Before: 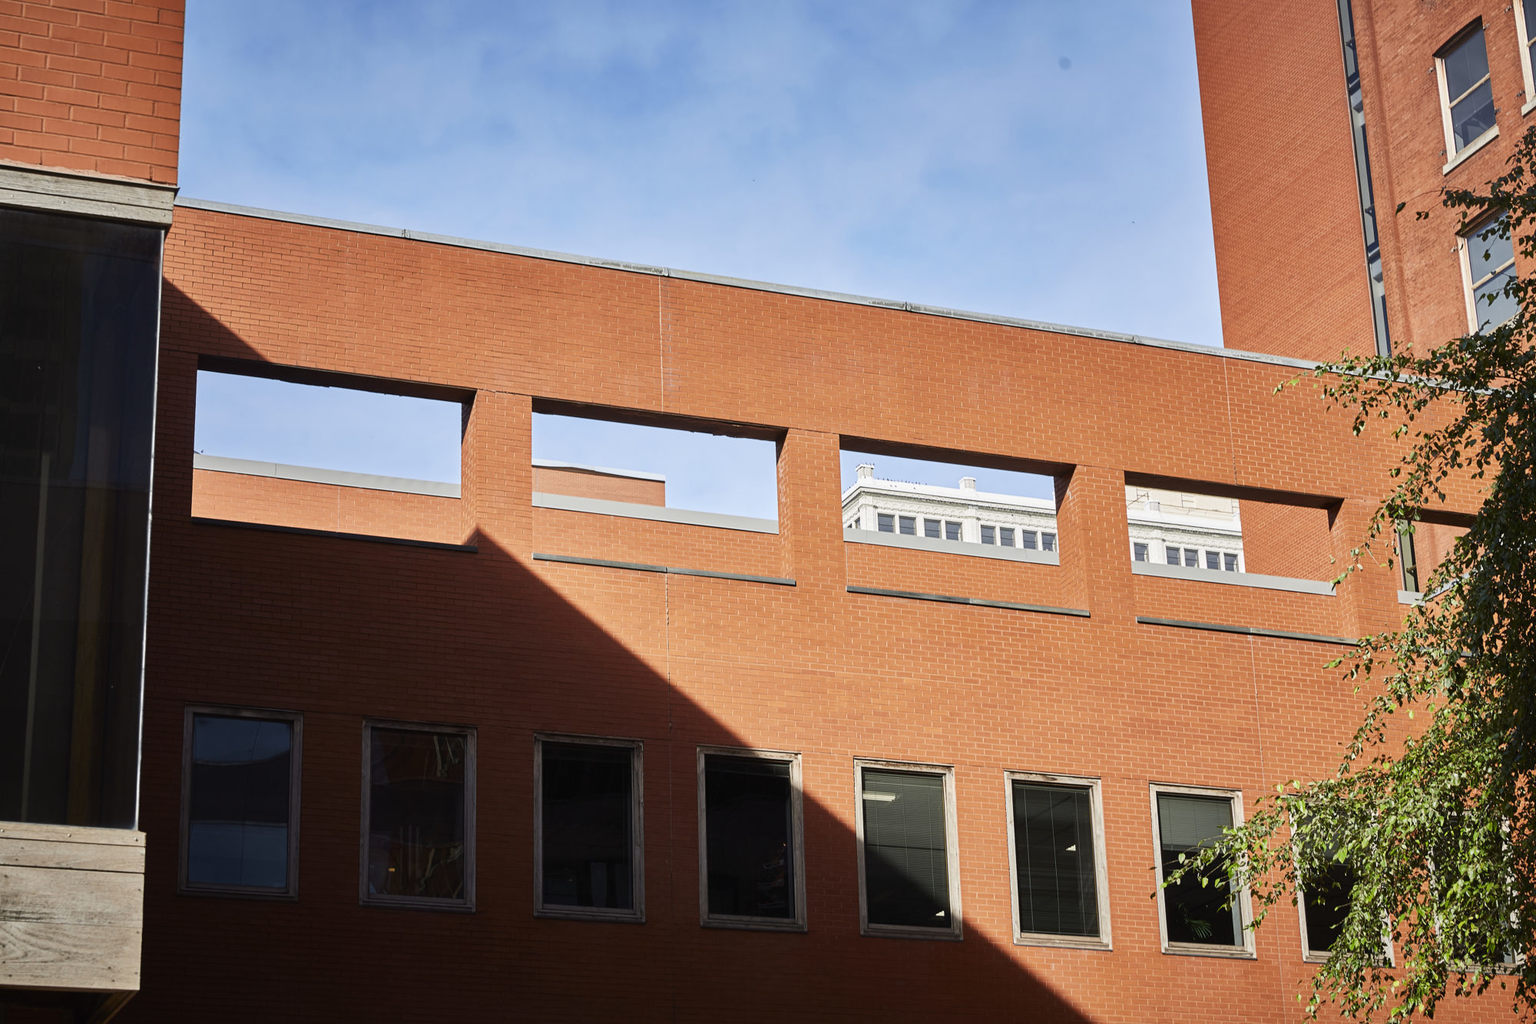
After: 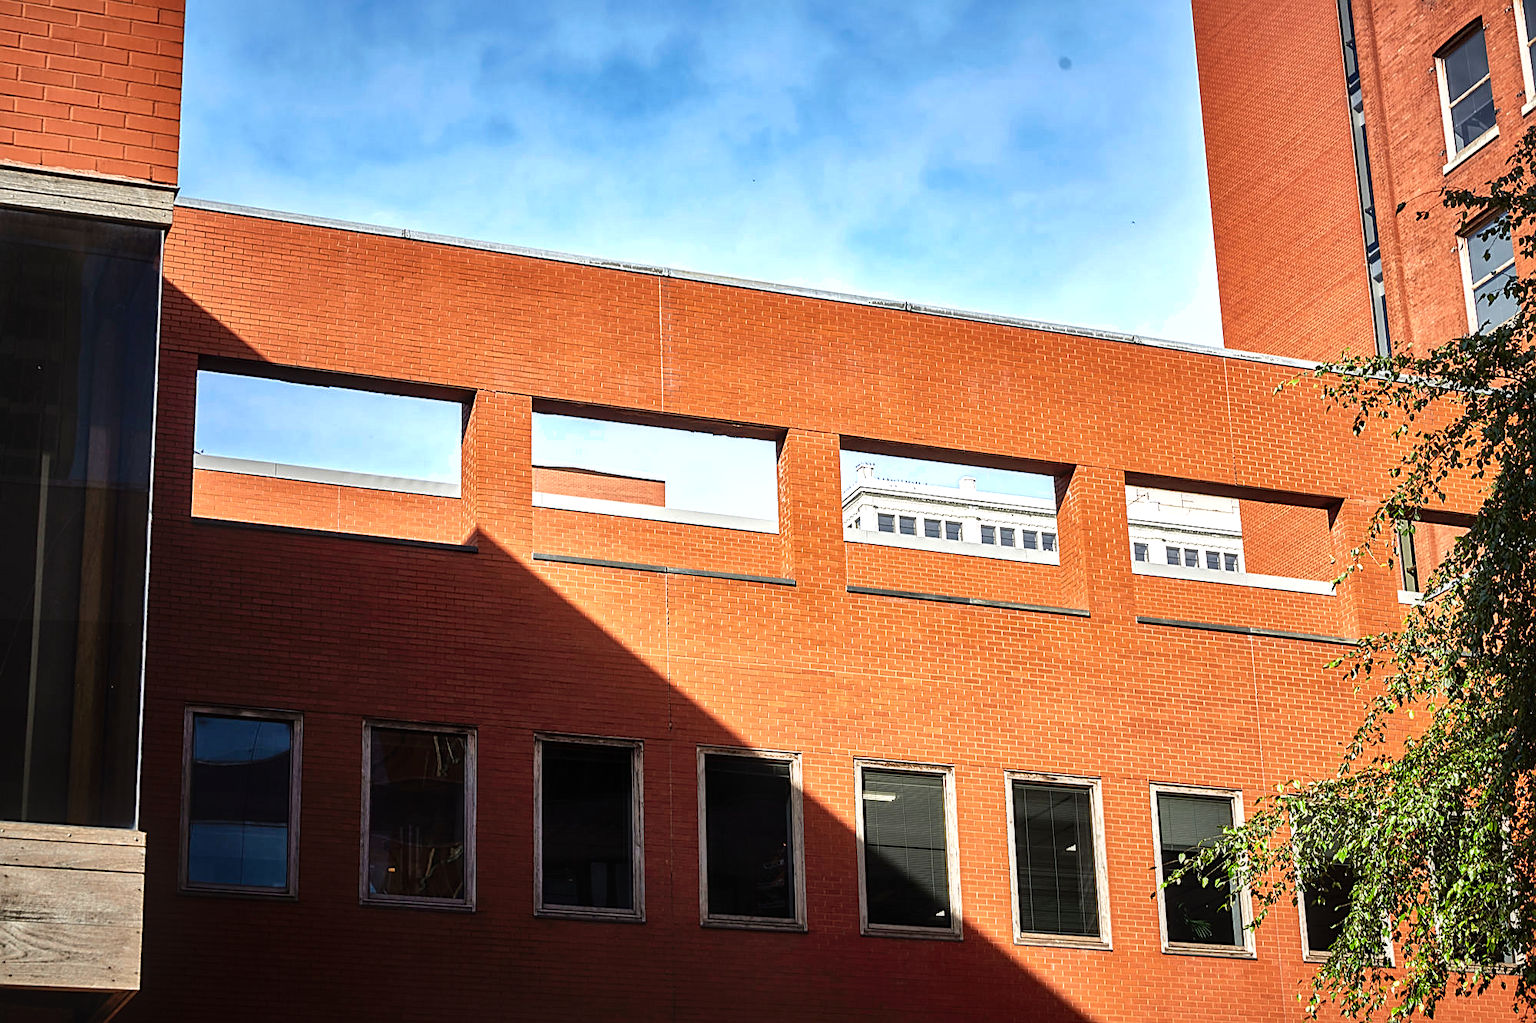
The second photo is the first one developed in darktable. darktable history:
shadows and highlights: on, module defaults
sharpen: on, module defaults
tone equalizer: -8 EV -0.75 EV, -7 EV -0.7 EV, -6 EV -0.6 EV, -5 EV -0.4 EV, -3 EV 0.4 EV, -2 EV 0.6 EV, -1 EV 0.7 EV, +0 EV 0.75 EV, edges refinement/feathering 500, mask exposure compensation -1.57 EV, preserve details no
local contrast: detail 130%
